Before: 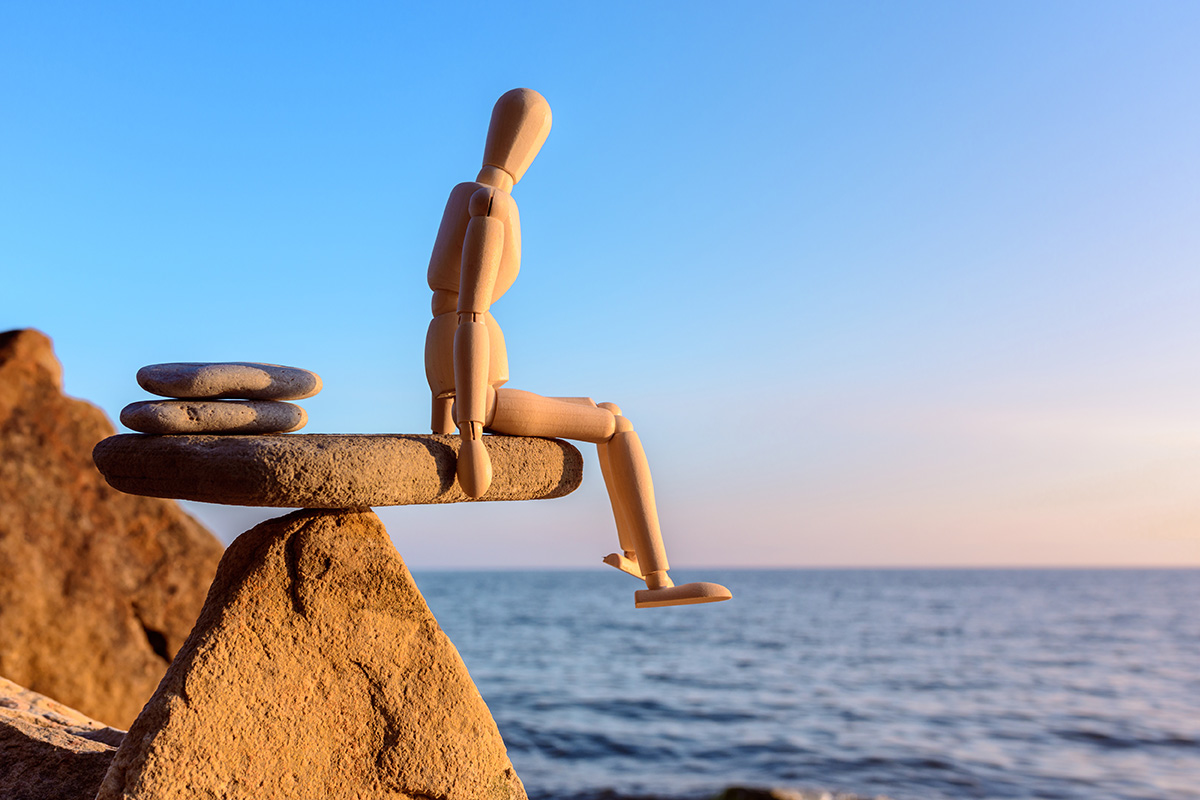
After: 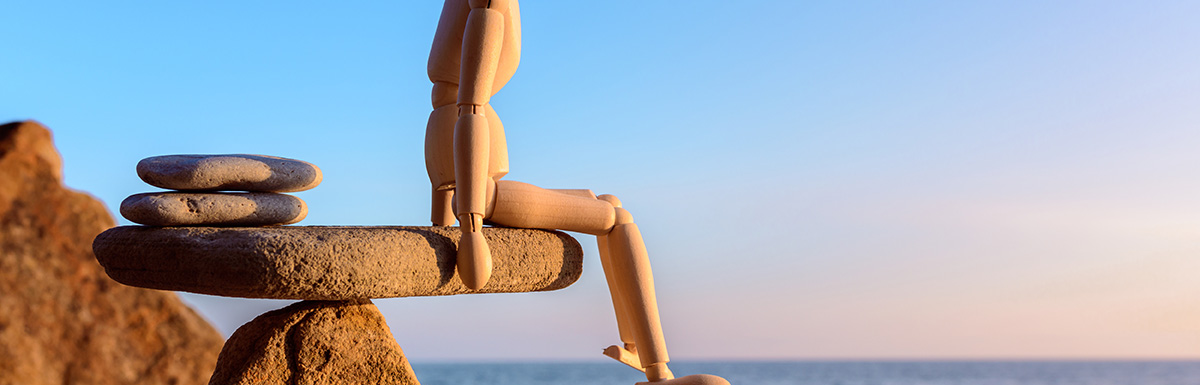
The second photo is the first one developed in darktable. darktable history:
crop and rotate: top 26.028%, bottom 25.738%
